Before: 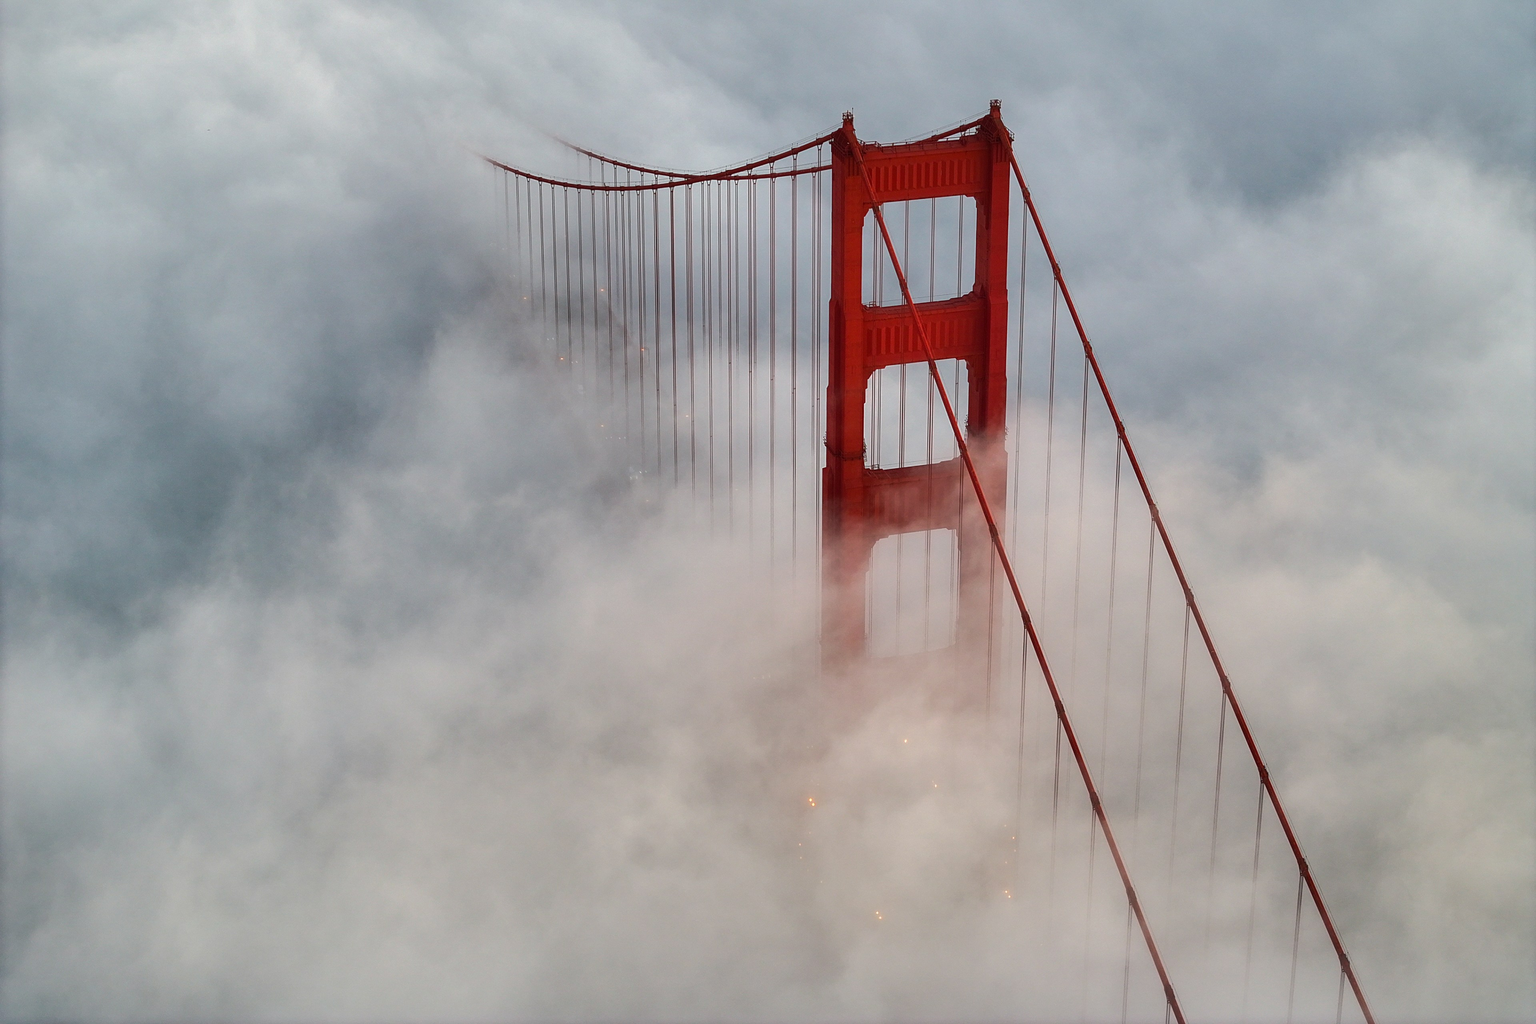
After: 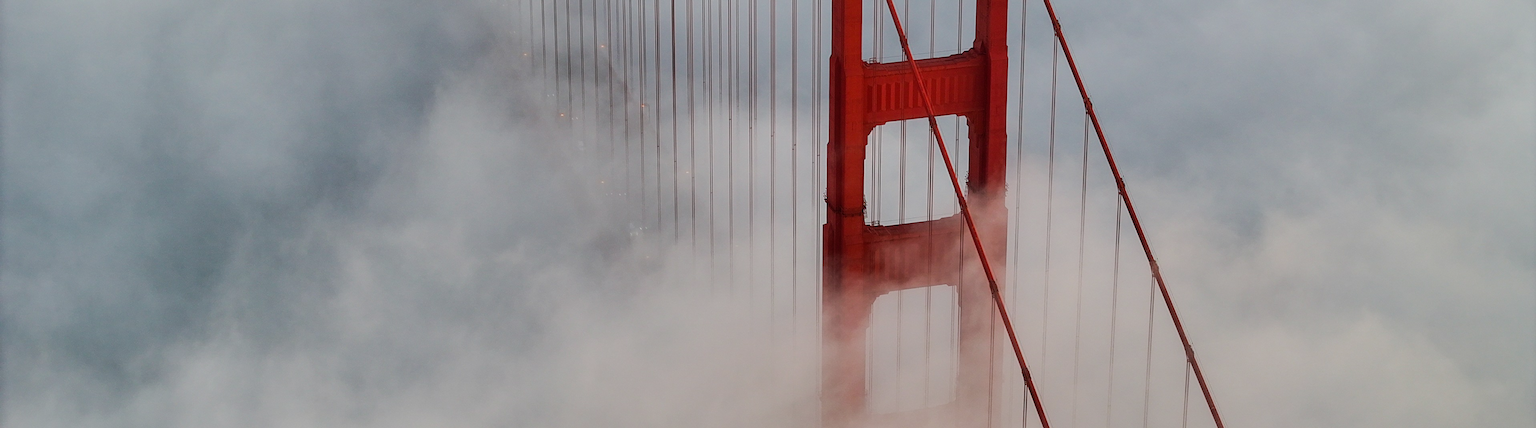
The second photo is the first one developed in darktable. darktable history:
filmic rgb: black relative exposure -7.65 EV, white relative exposure 4.56 EV, hardness 3.61
crop and rotate: top 23.84%, bottom 34.294%
